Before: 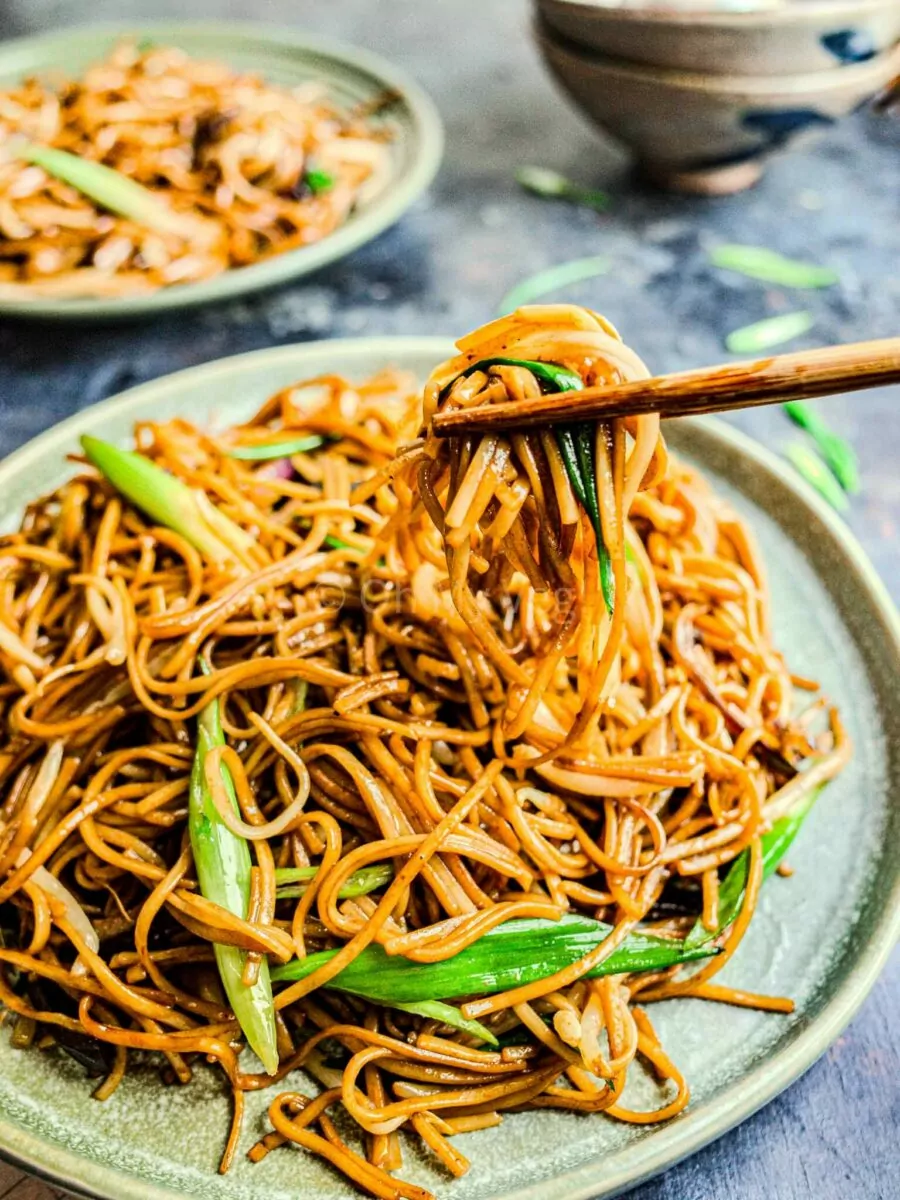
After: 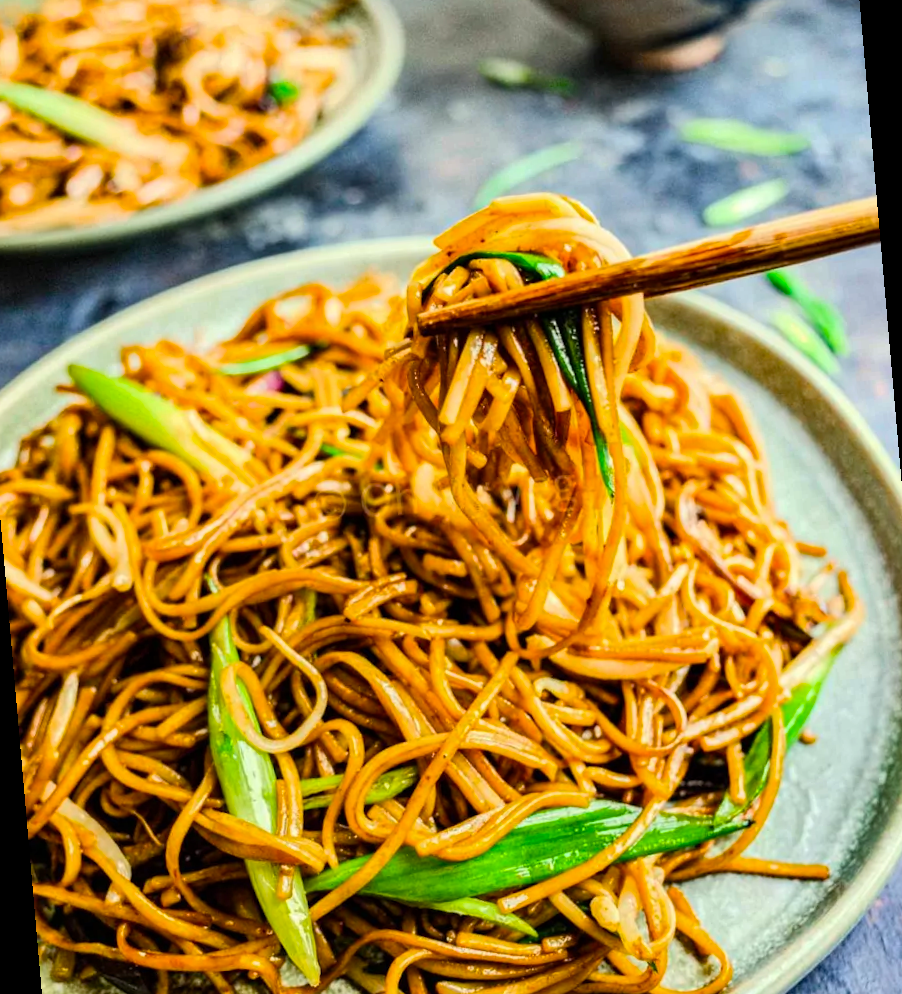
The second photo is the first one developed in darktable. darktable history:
rotate and perspective: rotation -5°, crop left 0.05, crop right 0.952, crop top 0.11, crop bottom 0.89
color balance rgb: perceptual saturation grading › global saturation 25%, global vibrance 10%
